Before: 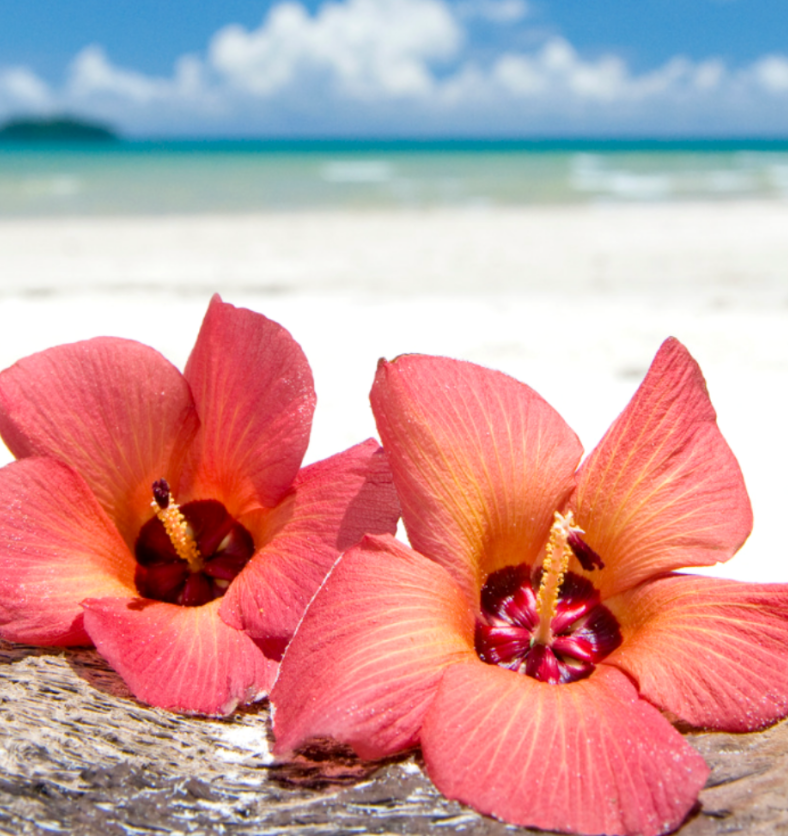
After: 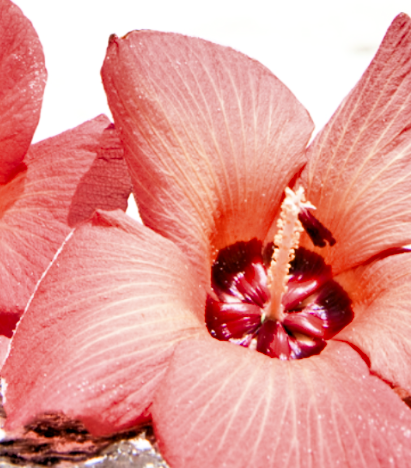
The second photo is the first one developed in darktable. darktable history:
shadows and highlights: low approximation 0.01, soften with gaussian
crop: left 34.153%, top 38.788%, right 13.614%, bottom 5.21%
filmic rgb: black relative exposure -3.4 EV, white relative exposure 3.46 EV, hardness 2.37, contrast 1.103
sharpen: amount 0.216
exposure: black level correction 0, exposure 1.001 EV, compensate highlight preservation false
color zones: curves: ch1 [(0, 0.455) (0.063, 0.455) (0.286, 0.495) (0.429, 0.5) (0.571, 0.5) (0.714, 0.5) (0.857, 0.5) (1, 0.455)]; ch2 [(0, 0.532) (0.063, 0.521) (0.233, 0.447) (0.429, 0.489) (0.571, 0.5) (0.714, 0.5) (0.857, 0.5) (1, 0.532)]
